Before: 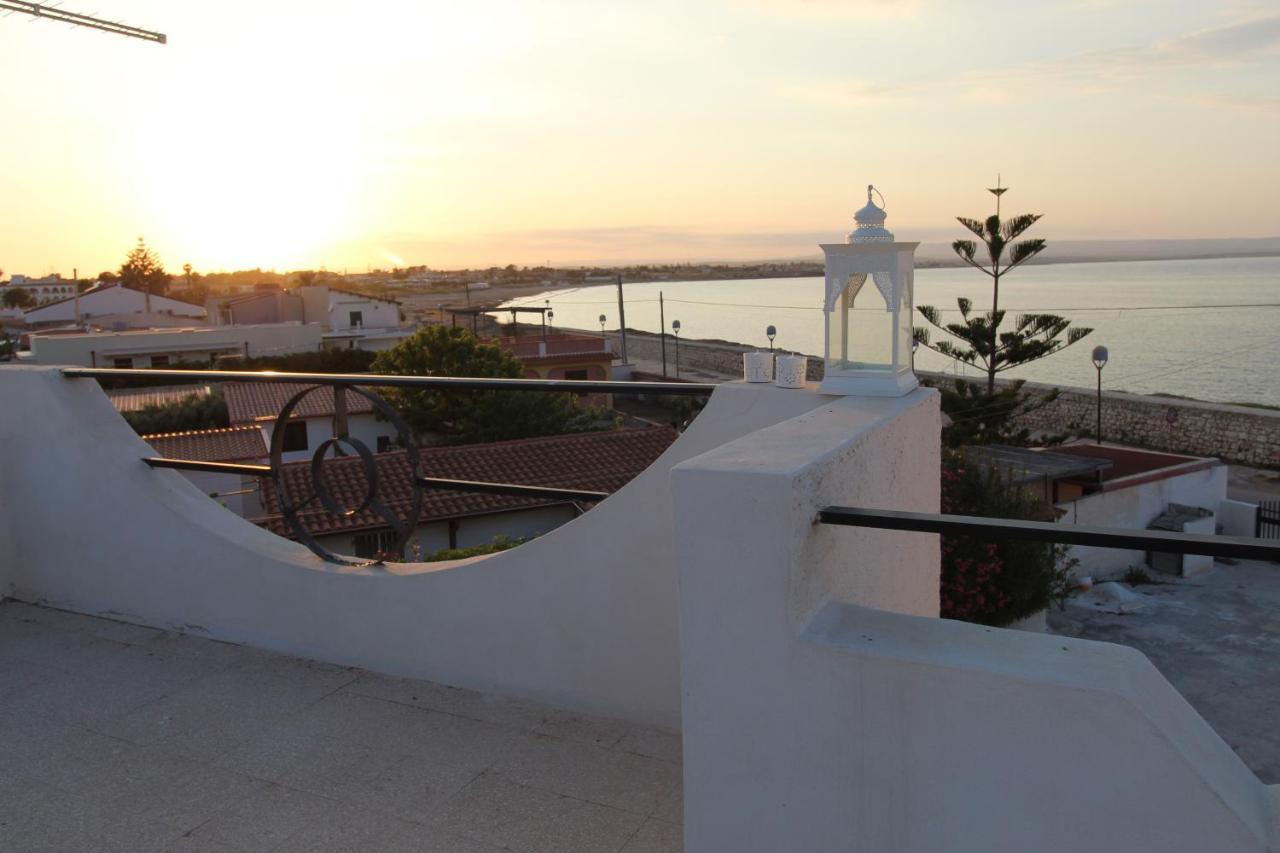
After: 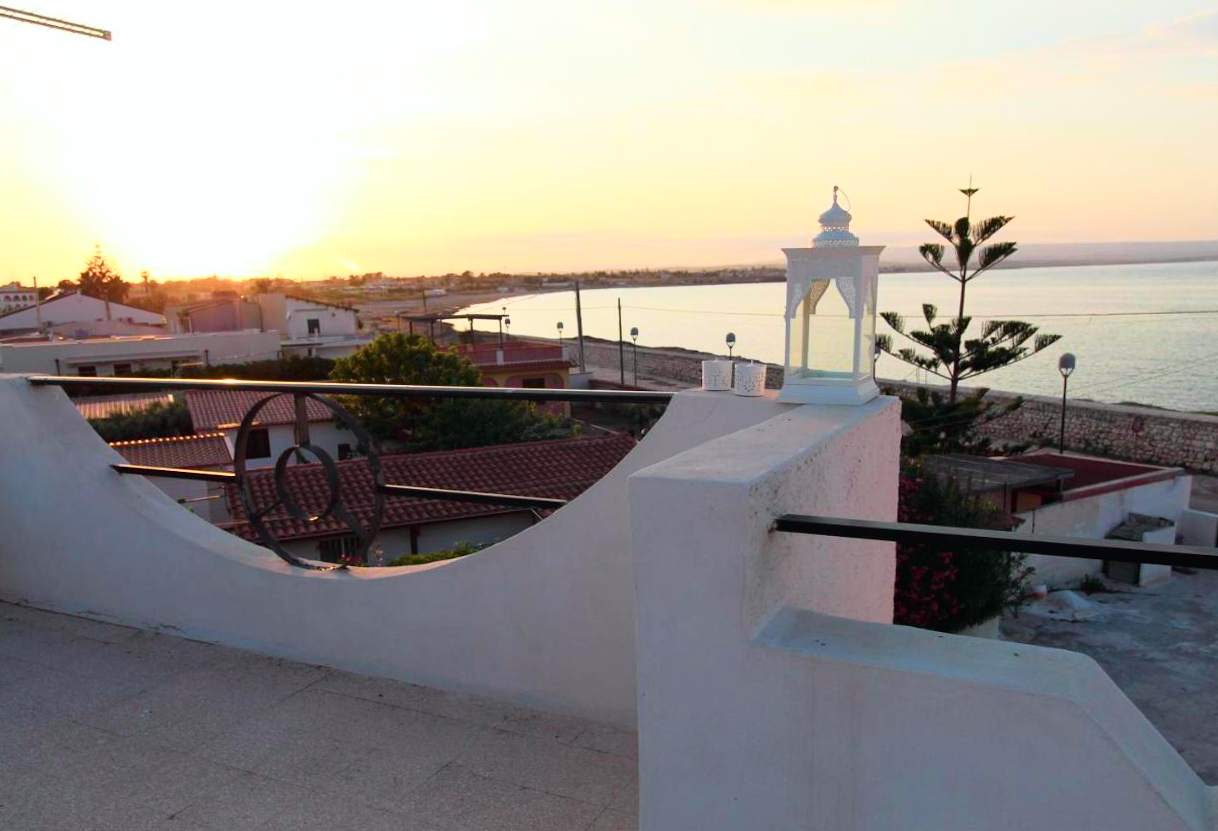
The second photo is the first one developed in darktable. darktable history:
velvia: on, module defaults
tone curve: curves: ch0 [(0, 0) (0.051, 0.027) (0.096, 0.071) (0.241, 0.247) (0.455, 0.52) (0.594, 0.692) (0.715, 0.845) (0.84, 0.936) (1, 1)]; ch1 [(0, 0) (0.1, 0.038) (0.318, 0.243) (0.399, 0.351) (0.478, 0.469) (0.499, 0.499) (0.534, 0.549) (0.565, 0.605) (0.601, 0.644) (0.666, 0.701) (1, 1)]; ch2 [(0, 0) (0.453, 0.45) (0.479, 0.483) (0.504, 0.499) (0.52, 0.508) (0.561, 0.573) (0.592, 0.617) (0.824, 0.815) (1, 1)], color space Lab, independent channels, preserve colors none
rotate and perspective: rotation 0.074°, lens shift (vertical) 0.096, lens shift (horizontal) -0.041, crop left 0.043, crop right 0.952, crop top 0.024, crop bottom 0.979
